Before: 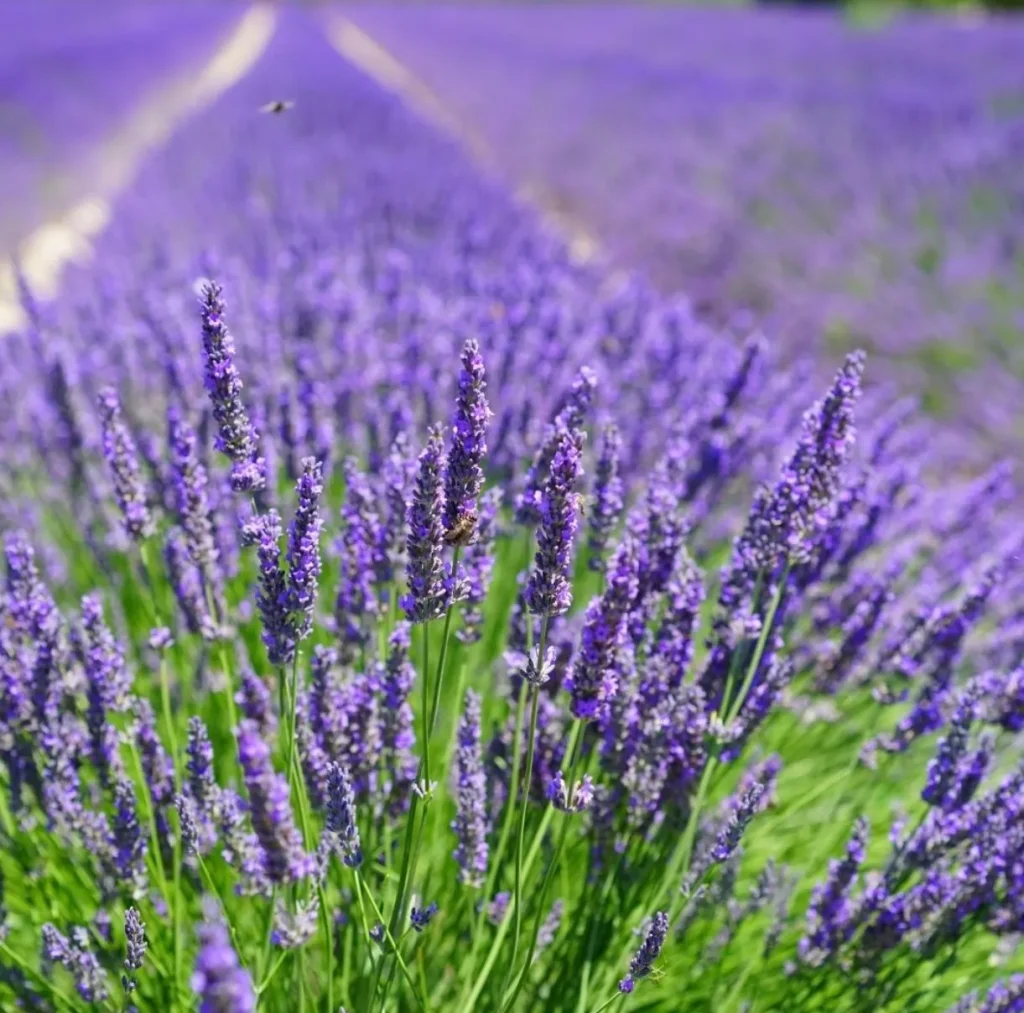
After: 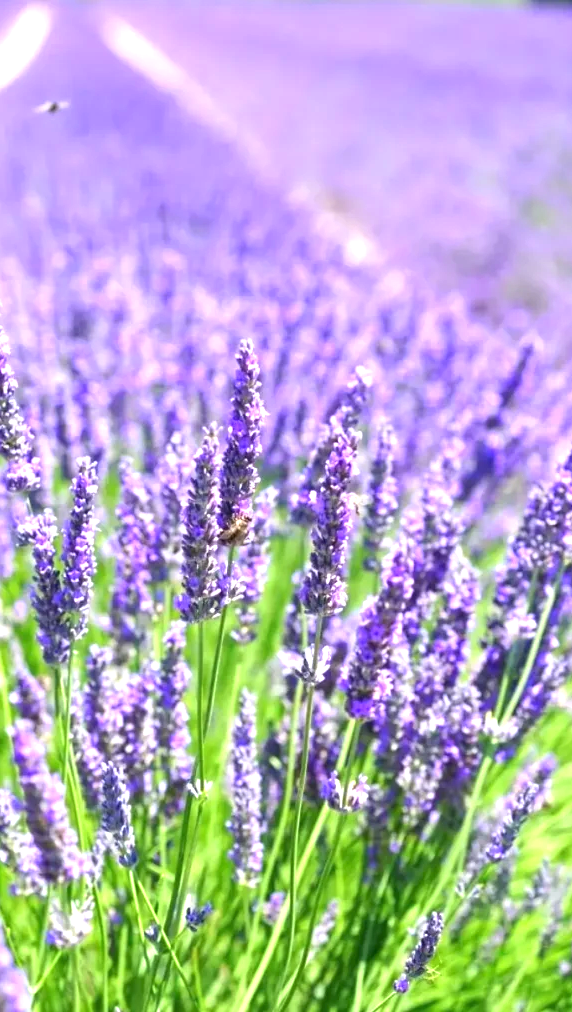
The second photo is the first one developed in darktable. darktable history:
exposure: black level correction 0, exposure 1.2 EV, compensate highlight preservation false
crop: left 22.012%, right 22.038%, bottom 0.003%
